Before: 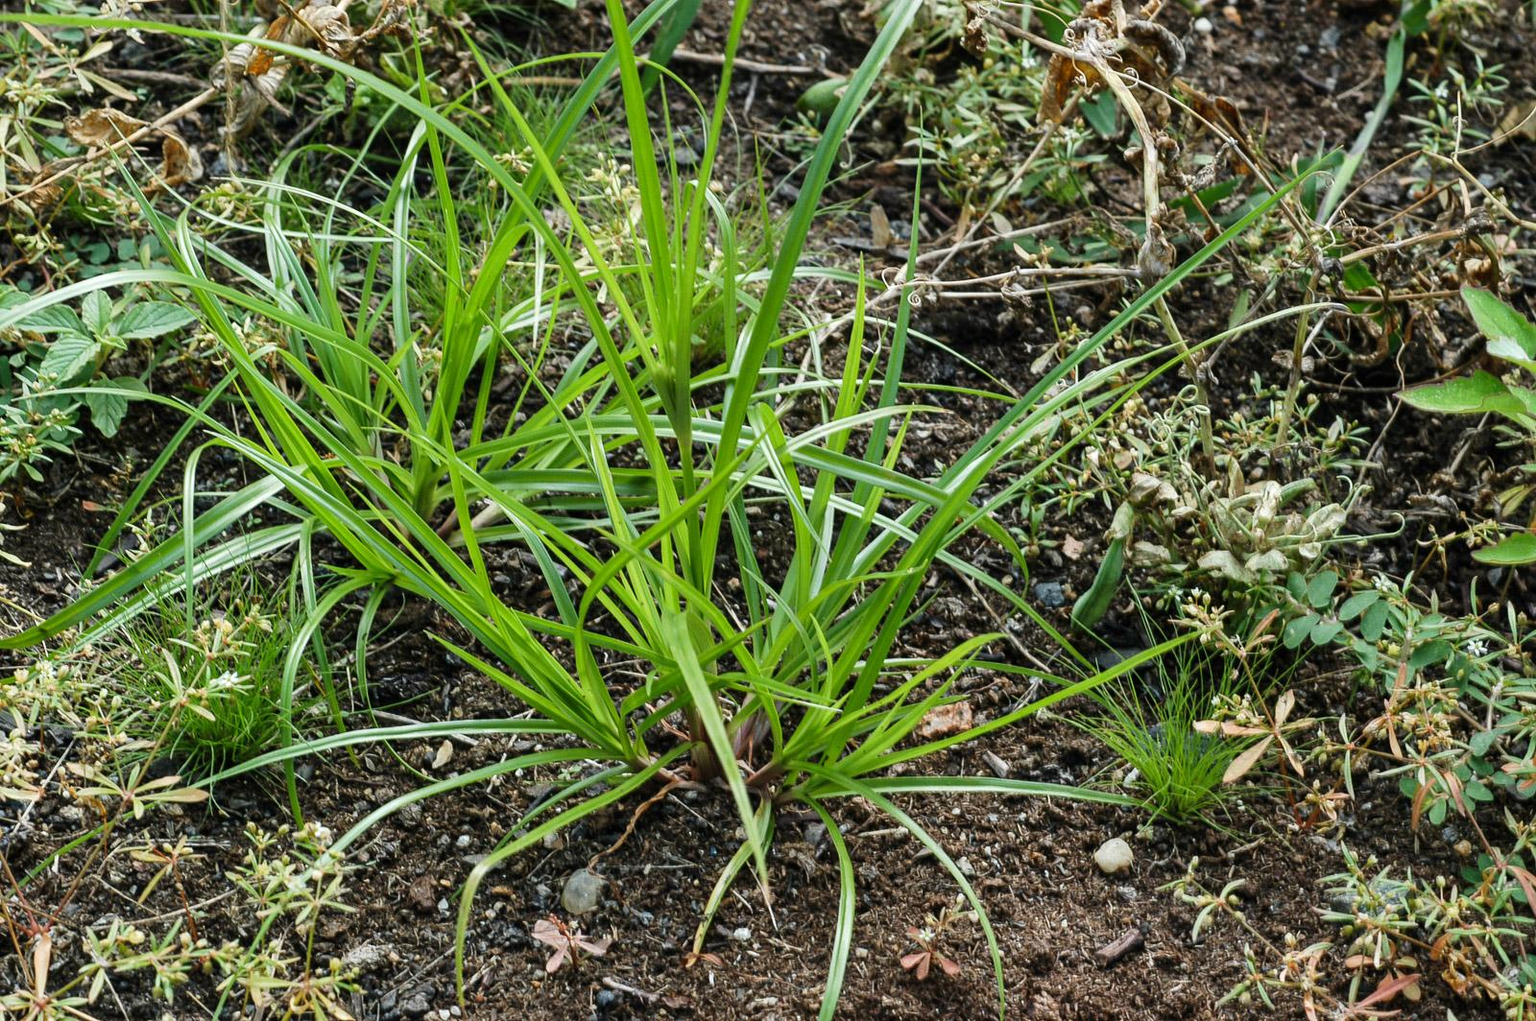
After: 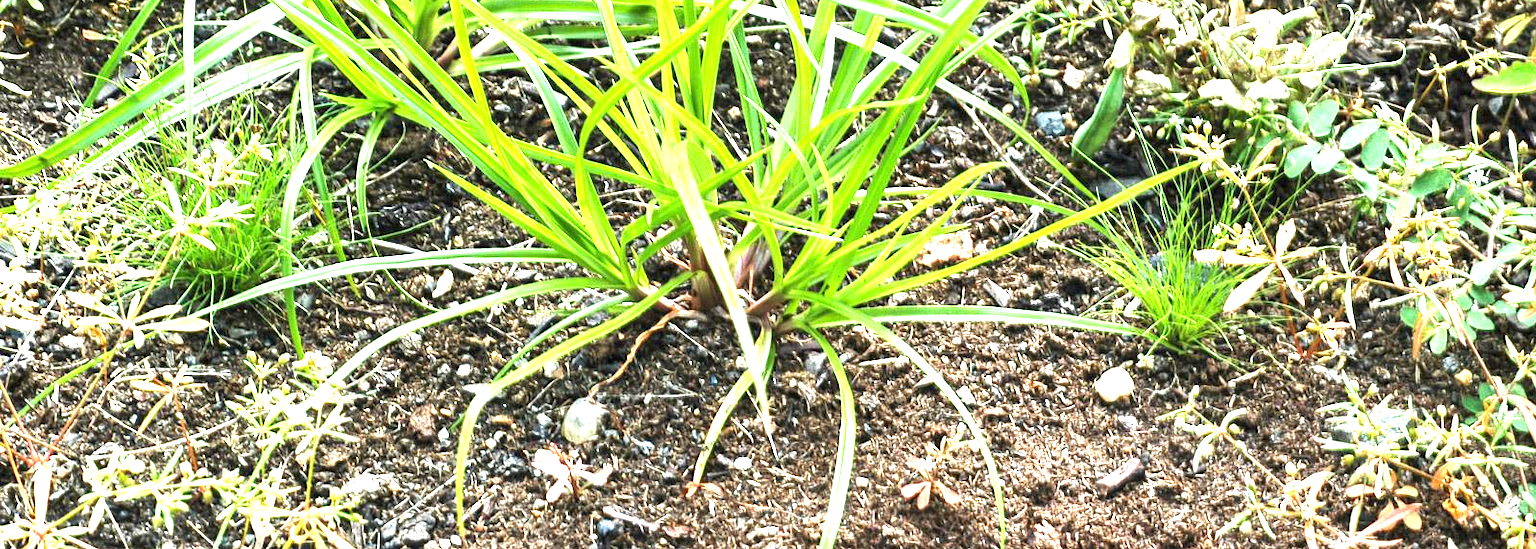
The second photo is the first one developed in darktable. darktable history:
crop and rotate: top 46.237%
exposure: black level correction 0, exposure 2.138 EV, compensate exposure bias true, compensate highlight preservation false
